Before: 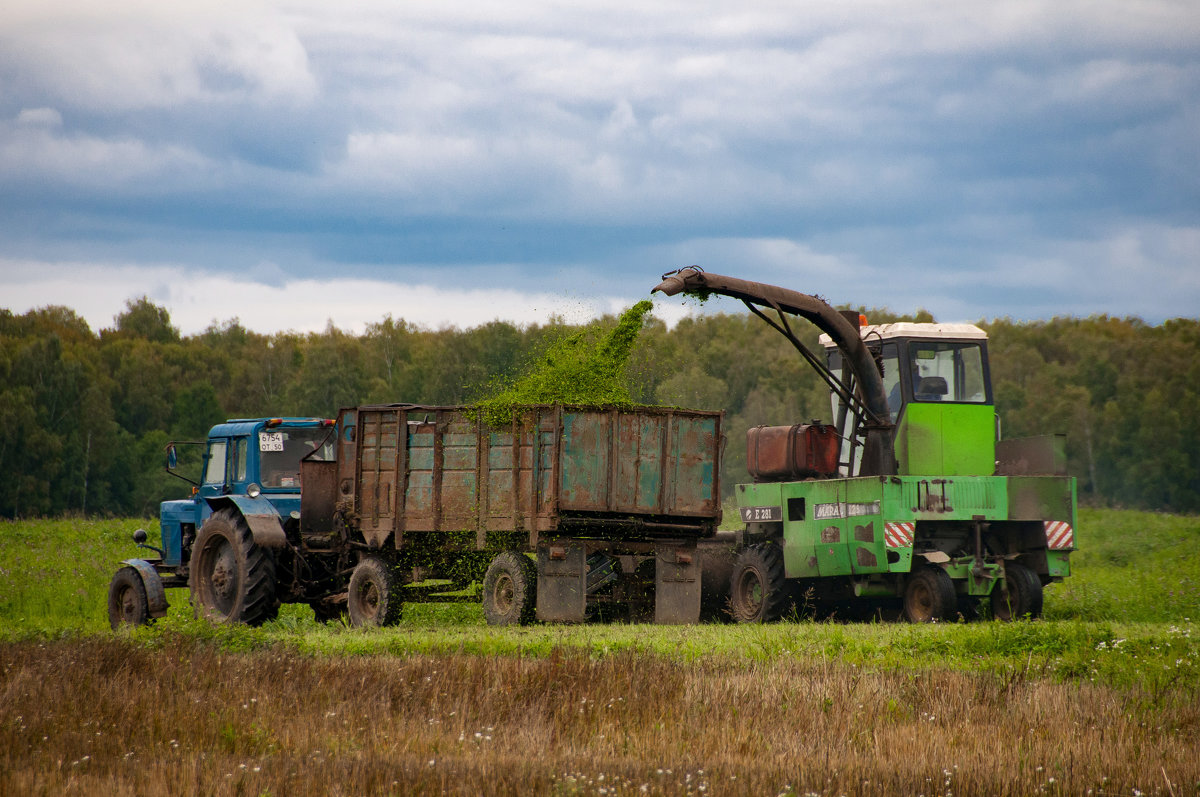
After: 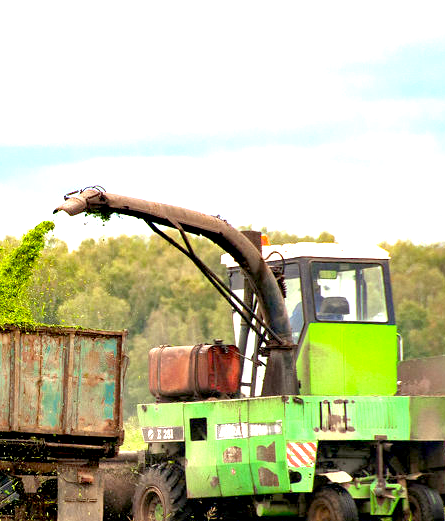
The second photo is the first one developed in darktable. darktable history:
crop and rotate: left 49.851%, top 10.138%, right 13.065%, bottom 24.408%
exposure: black level correction 0.006, exposure 2.077 EV, compensate exposure bias true, compensate highlight preservation false
color correction: highlights a* -0.922, highlights b* 4.57, shadows a* 3.53
